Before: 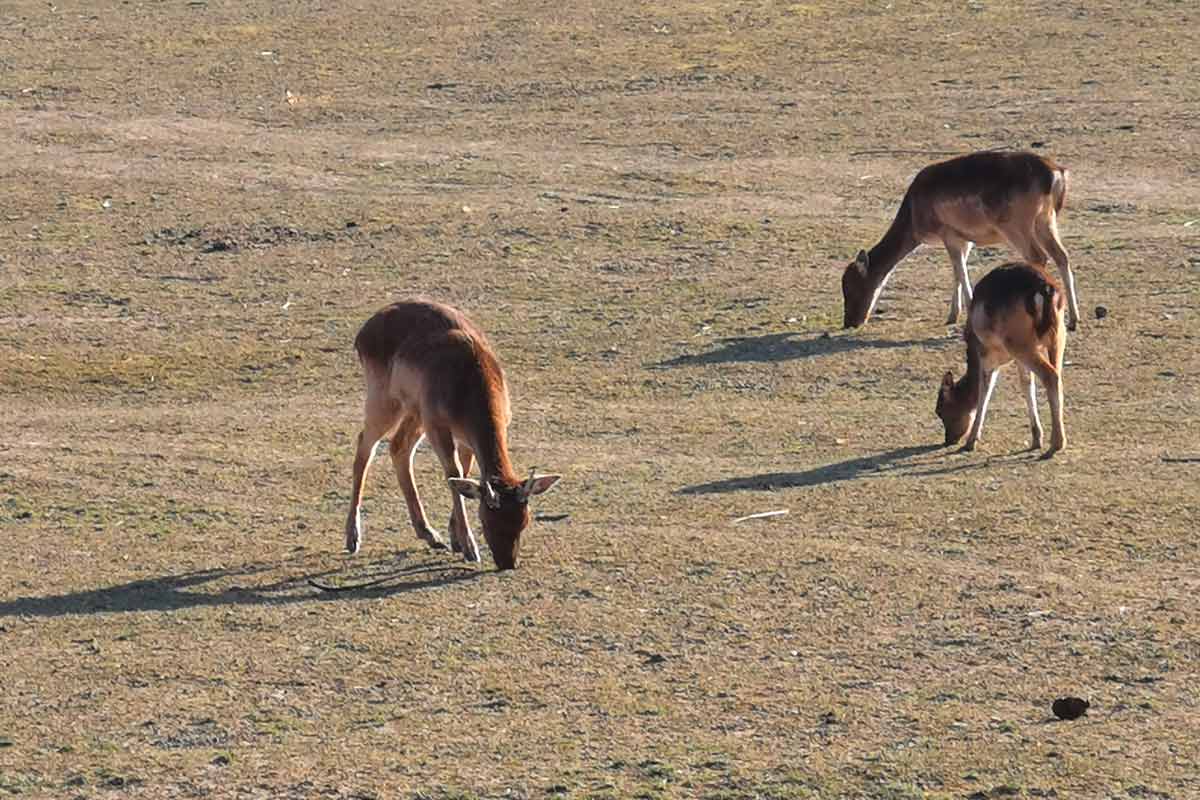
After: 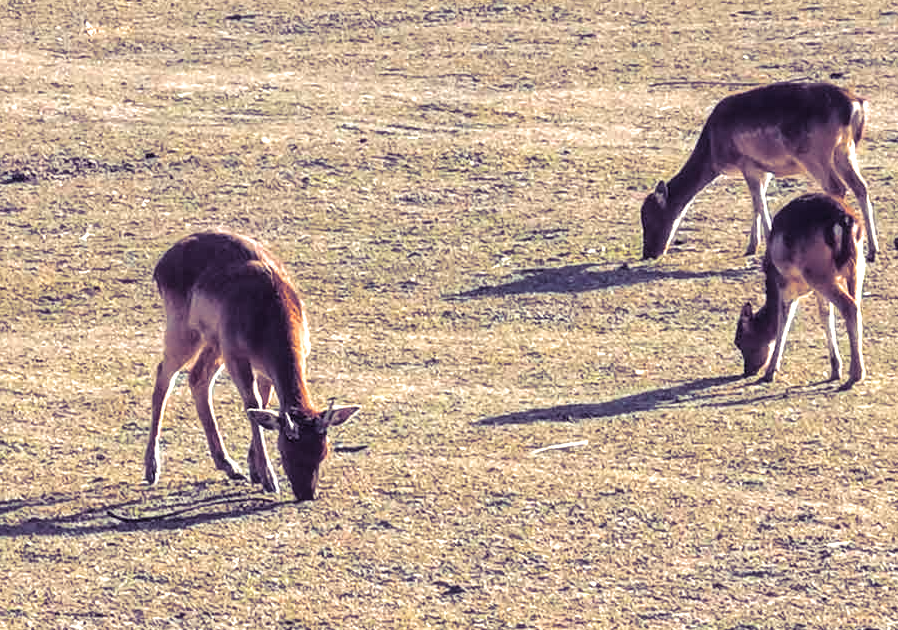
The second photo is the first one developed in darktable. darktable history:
split-toning: shadows › hue 255.6°, shadows › saturation 0.66, highlights › hue 43.2°, highlights › saturation 0.68, balance -50.1
exposure: exposure 0.77 EV, compensate highlight preservation false
local contrast: detail 130%
crop: left 16.768%, top 8.653%, right 8.362%, bottom 12.485%
